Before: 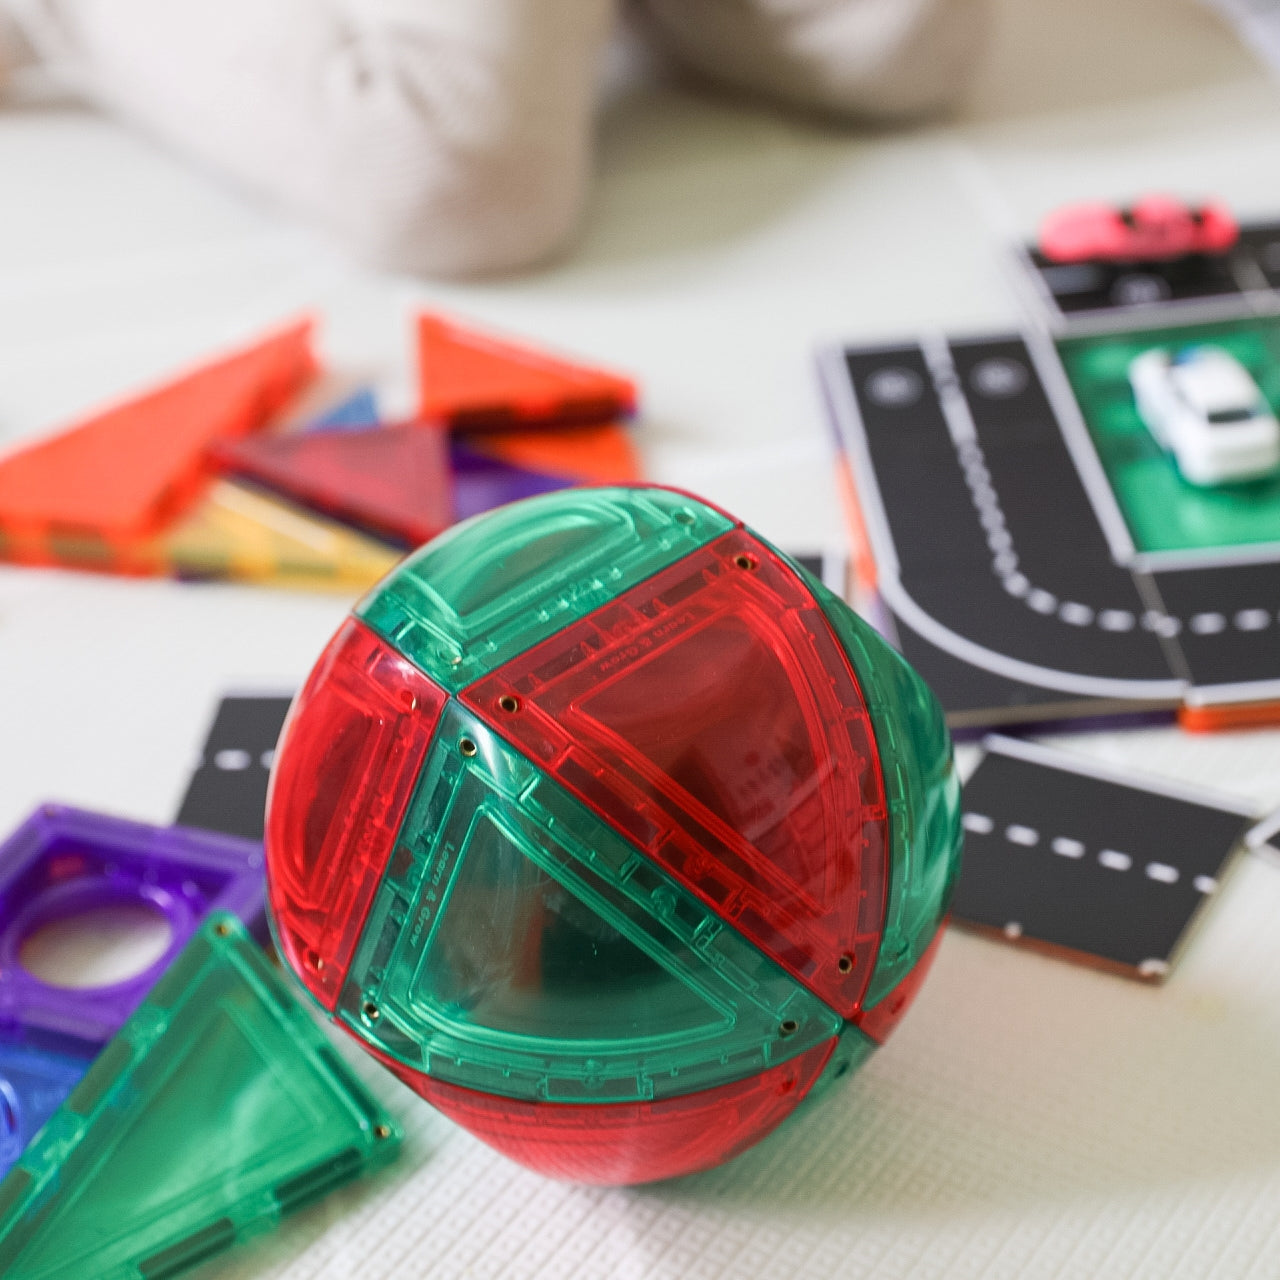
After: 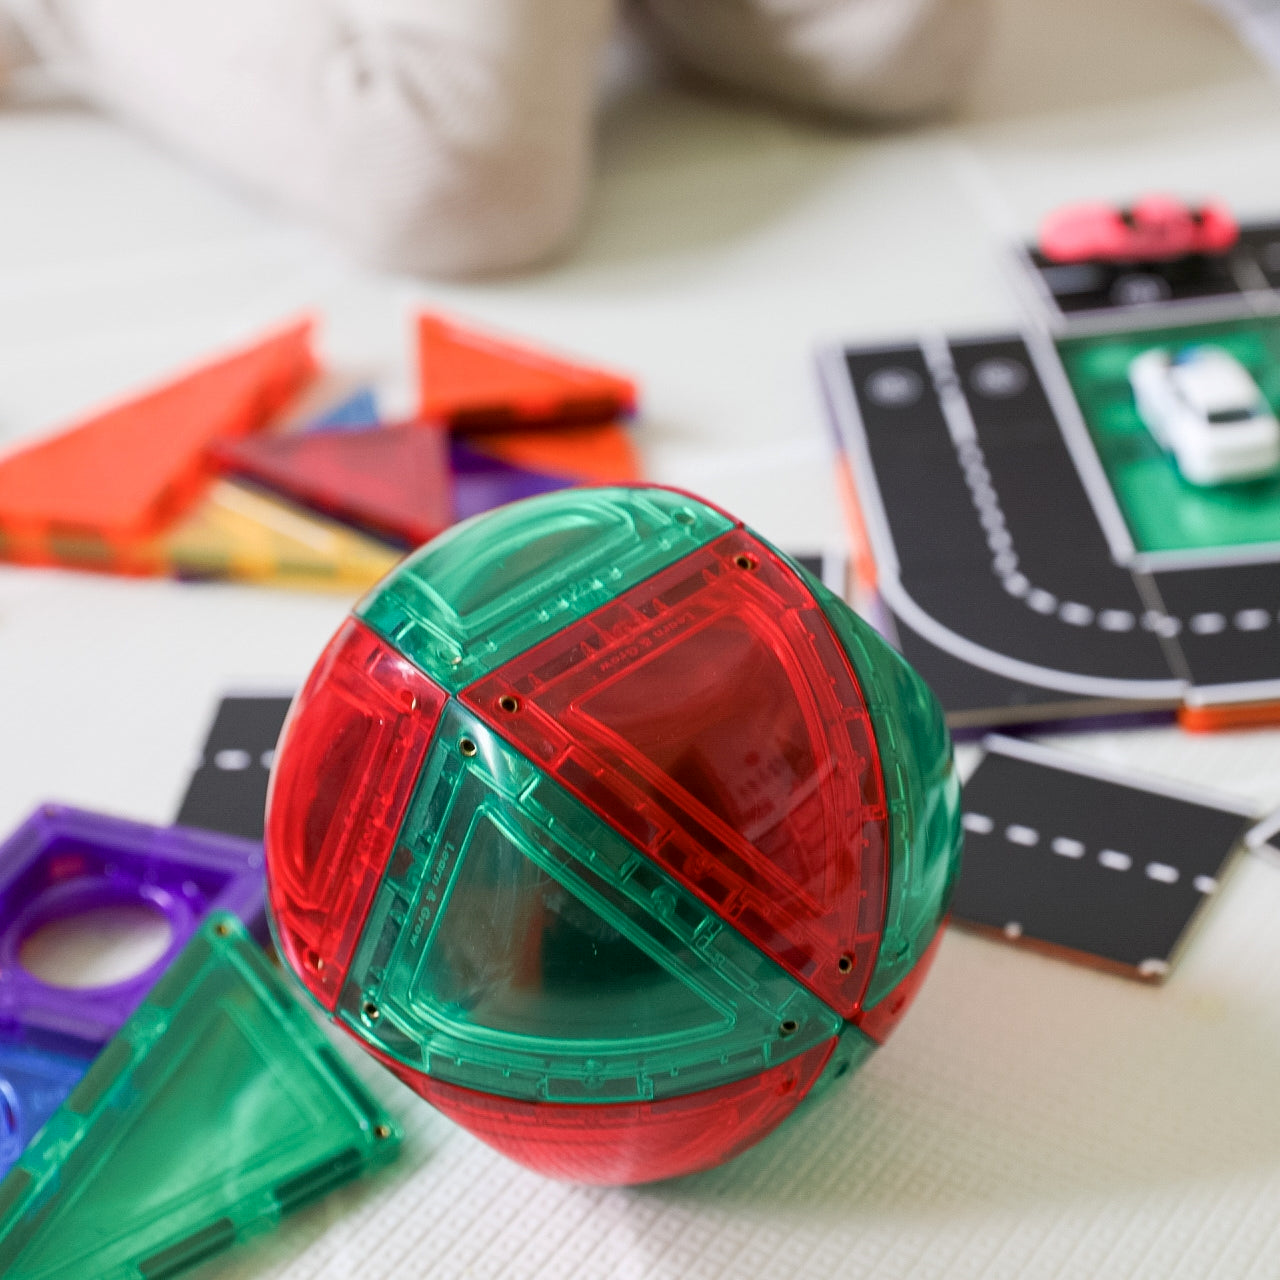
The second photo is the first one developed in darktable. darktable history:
color balance rgb: global offset › luminance -0.469%, perceptual saturation grading › global saturation 0.748%
